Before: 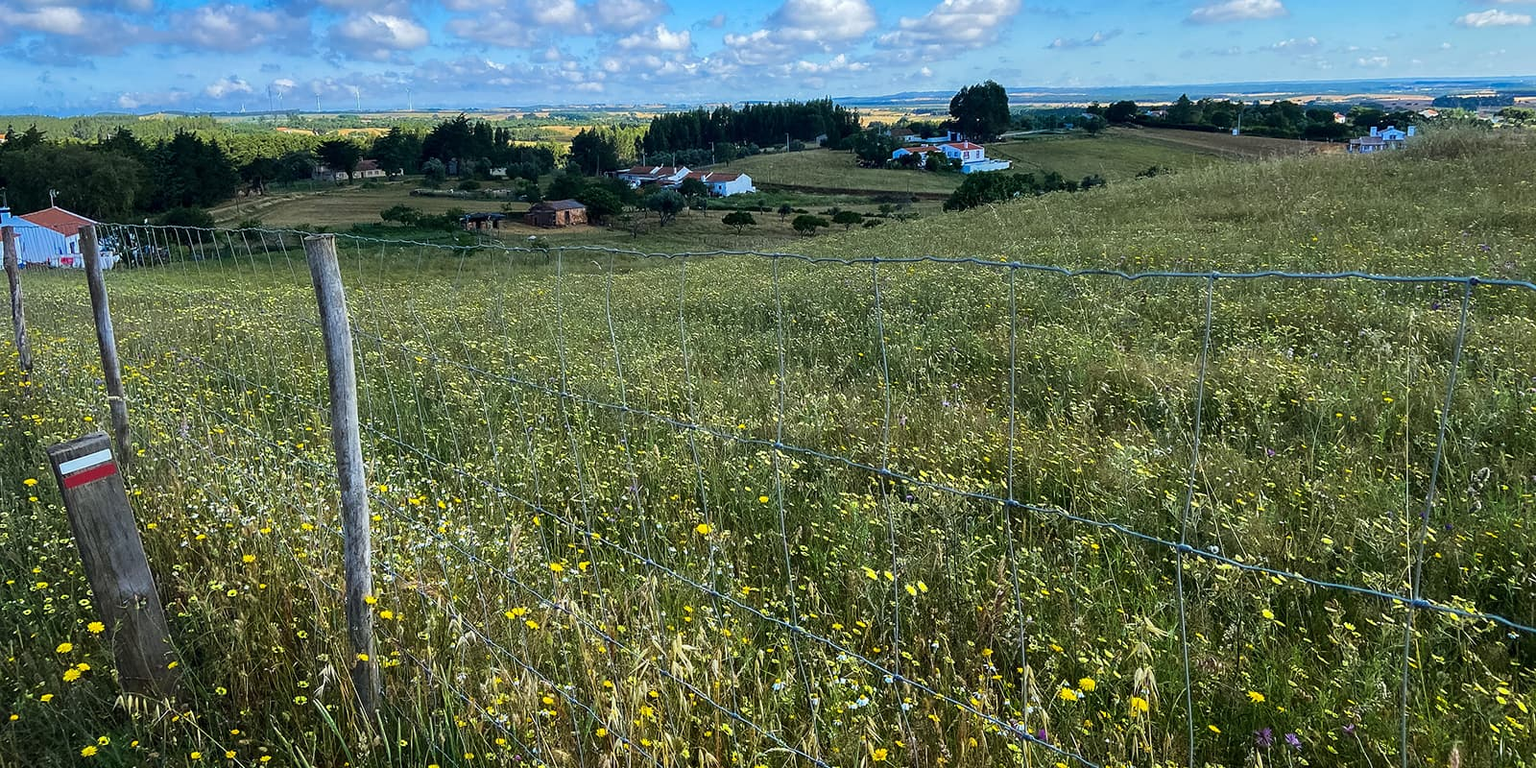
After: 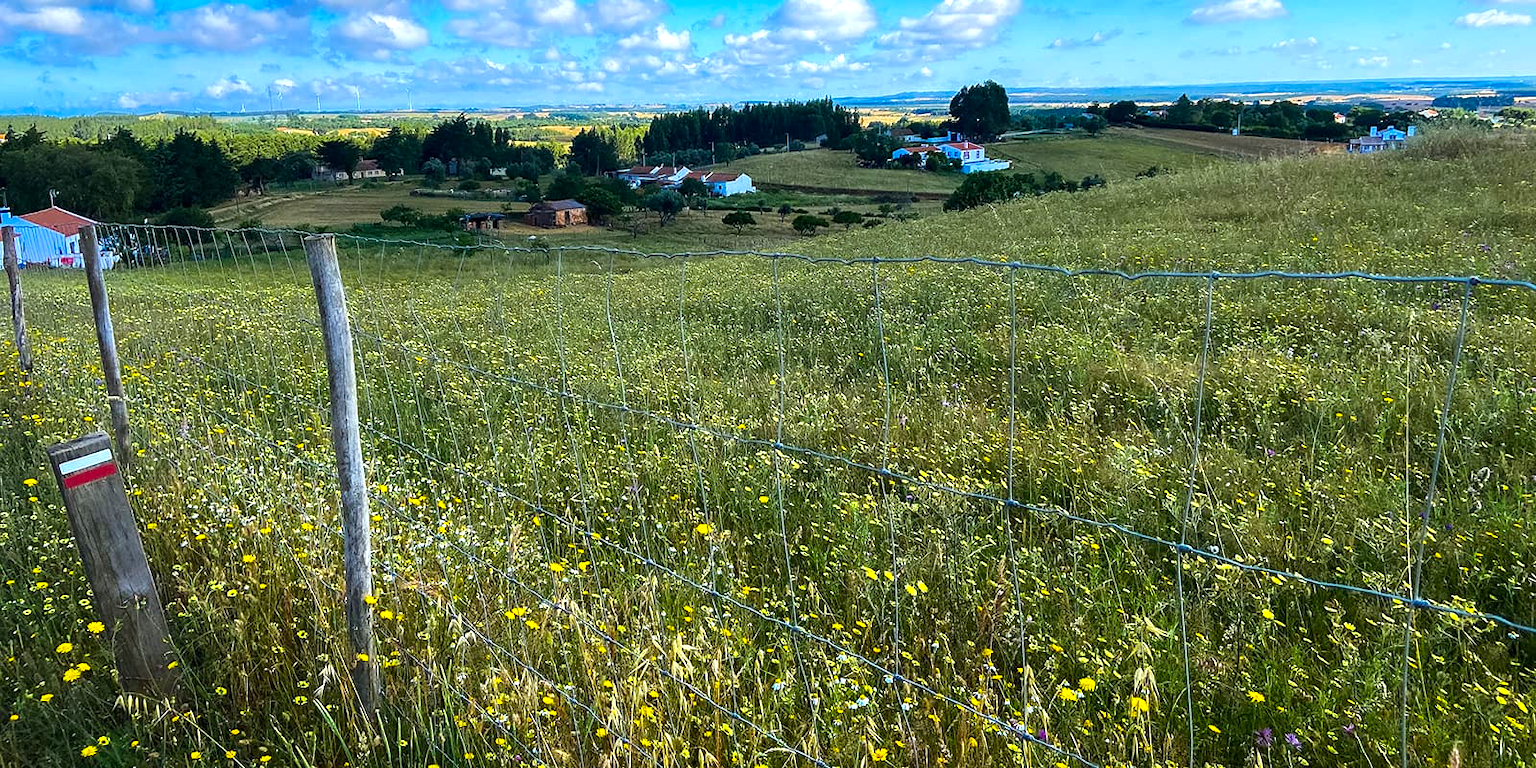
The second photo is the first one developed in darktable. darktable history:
color balance rgb: perceptual saturation grading › global saturation 7.889%, perceptual saturation grading › shadows 4.513%, perceptual brilliance grading › global brilliance 11.778%, global vibrance 24.851%
